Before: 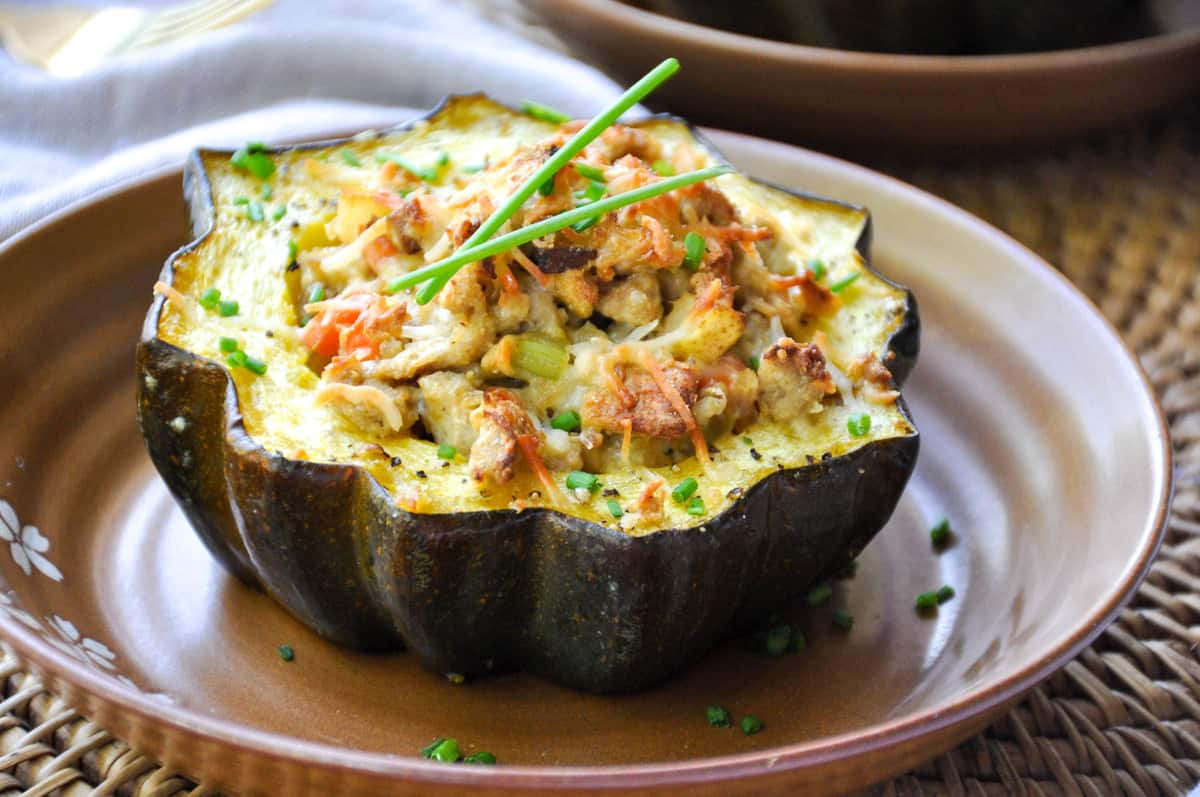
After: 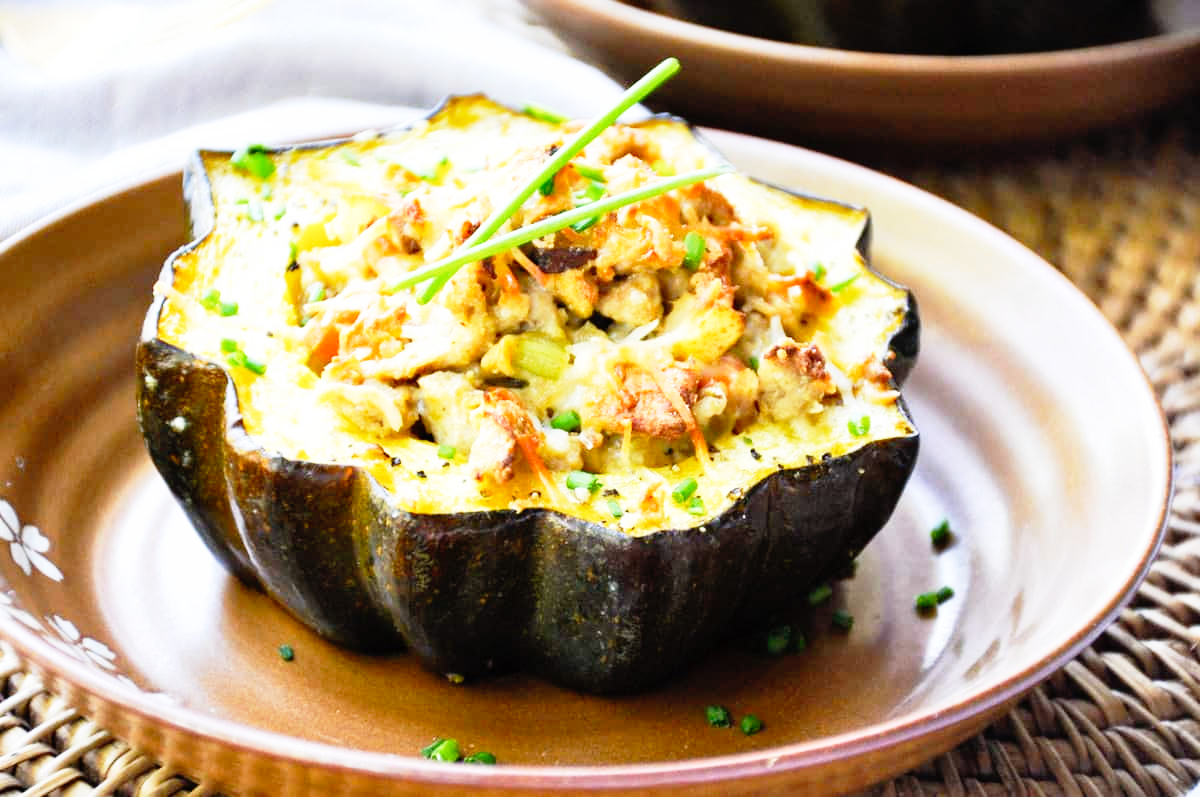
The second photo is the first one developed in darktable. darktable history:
exposure: exposure -0.05 EV
base curve: curves: ch0 [(0, 0) (0.012, 0.01) (0.073, 0.168) (0.31, 0.711) (0.645, 0.957) (1, 1)], preserve colors none
